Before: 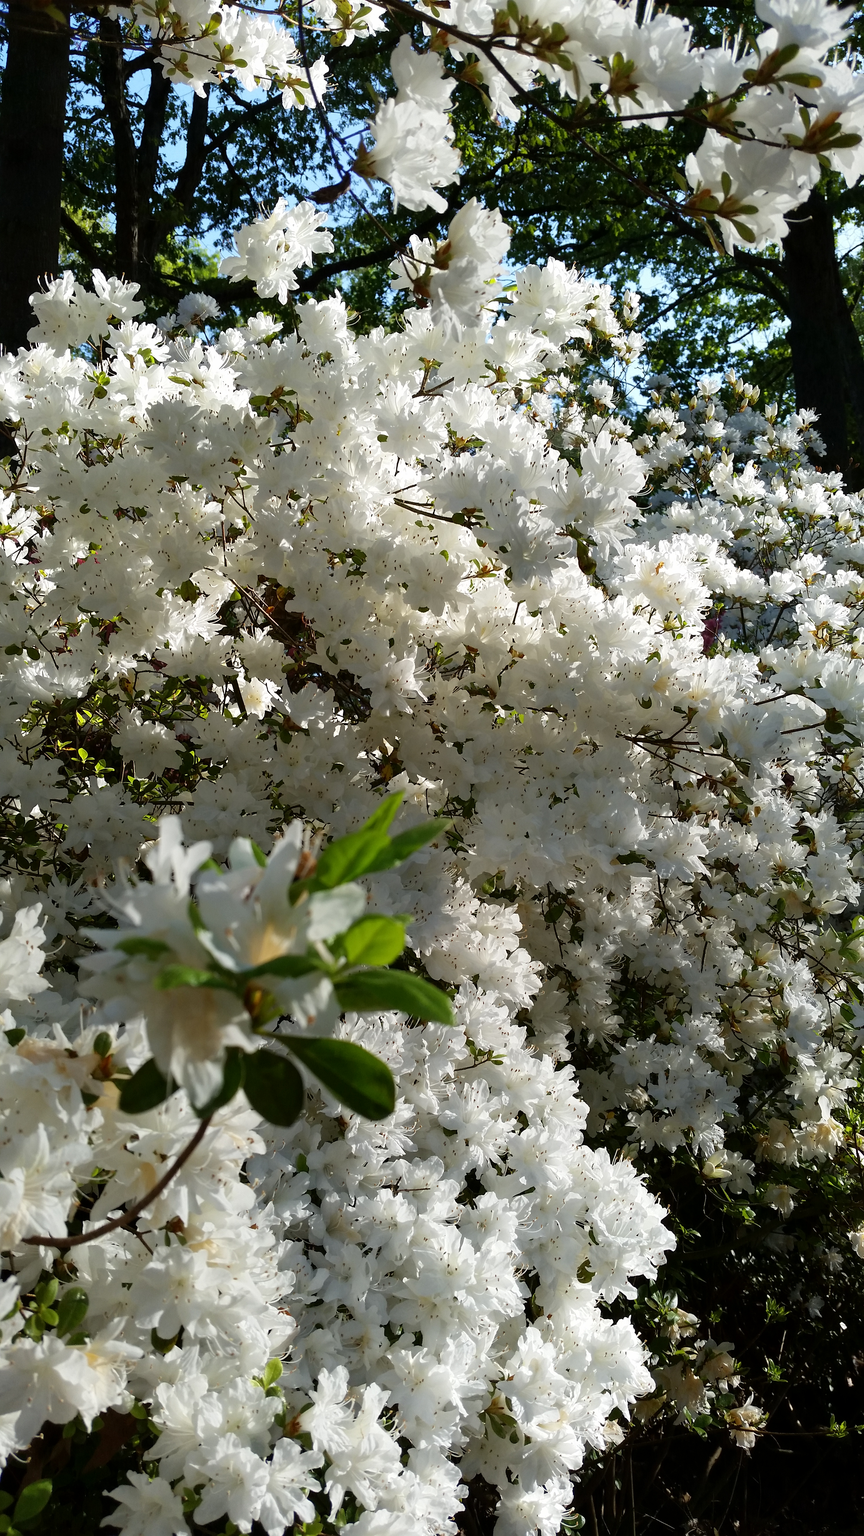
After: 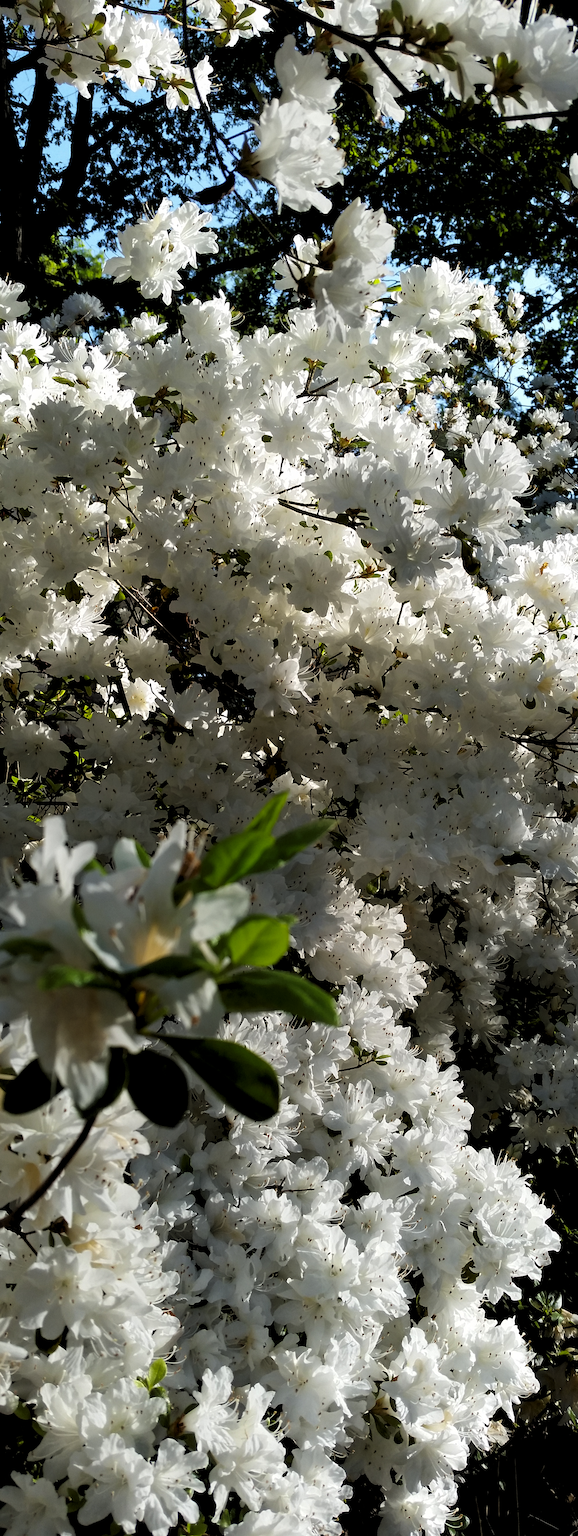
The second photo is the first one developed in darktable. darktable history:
crop and rotate: left 13.477%, right 19.524%
local contrast: mode bilateral grid, contrast 15, coarseness 35, detail 105%, midtone range 0.2
contrast brightness saturation: contrast 0.039, saturation 0.159
levels: levels [0.116, 0.574, 1]
